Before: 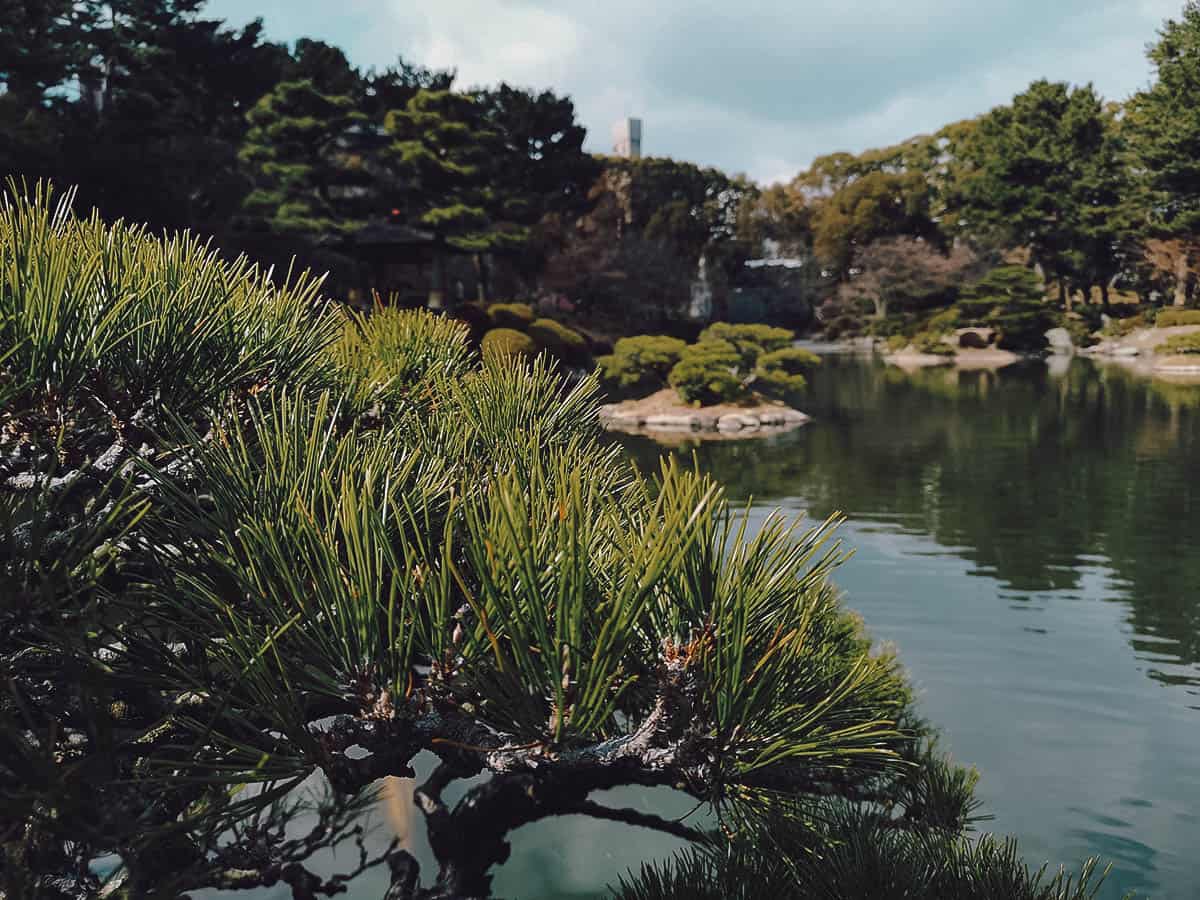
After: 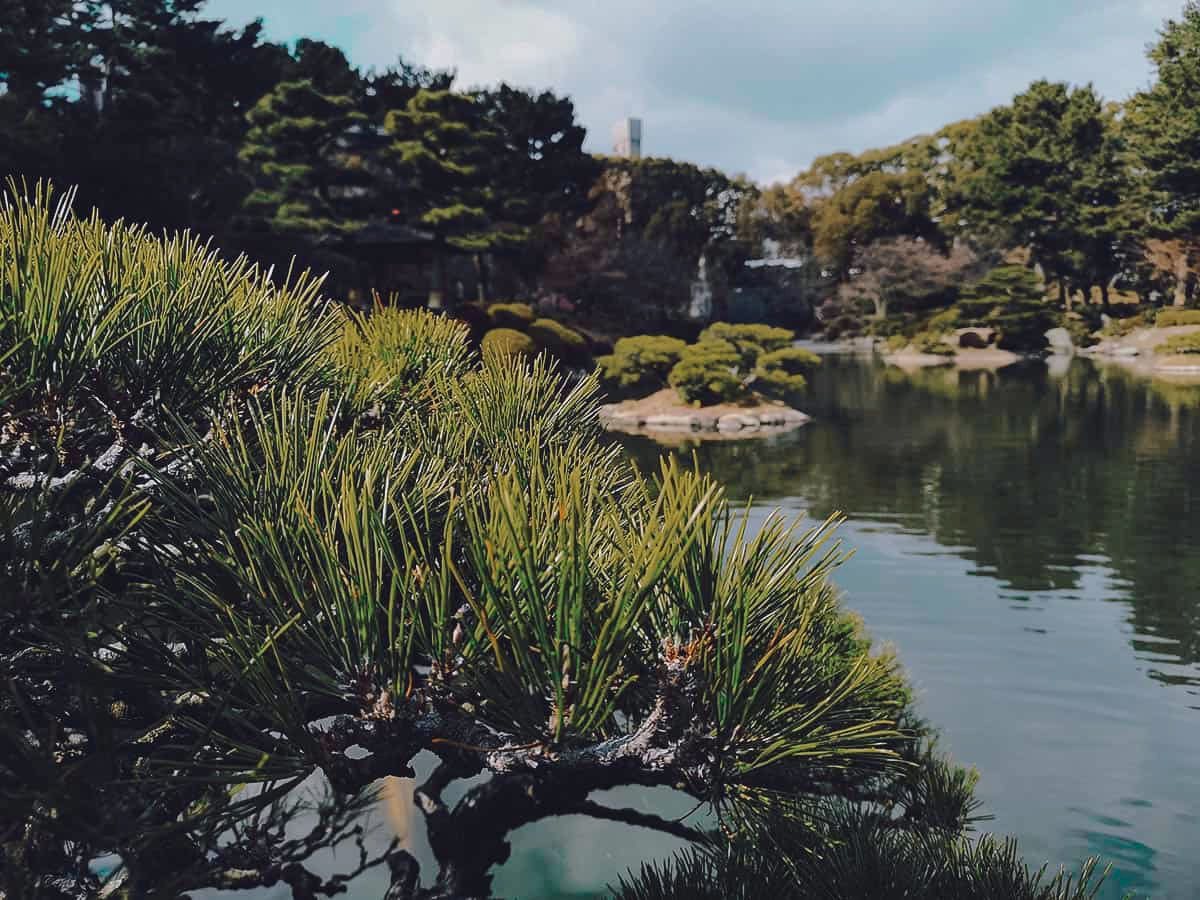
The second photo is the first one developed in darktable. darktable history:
tone curve: curves: ch0 [(0, 0.026) (0.175, 0.178) (0.463, 0.502) (0.796, 0.764) (1, 0.961)]; ch1 [(0, 0) (0.437, 0.398) (0.469, 0.472) (0.505, 0.504) (0.553, 0.552) (1, 1)]; ch2 [(0, 0) (0.505, 0.495) (0.579, 0.579) (1, 1)], color space Lab, independent channels, preserve colors none
